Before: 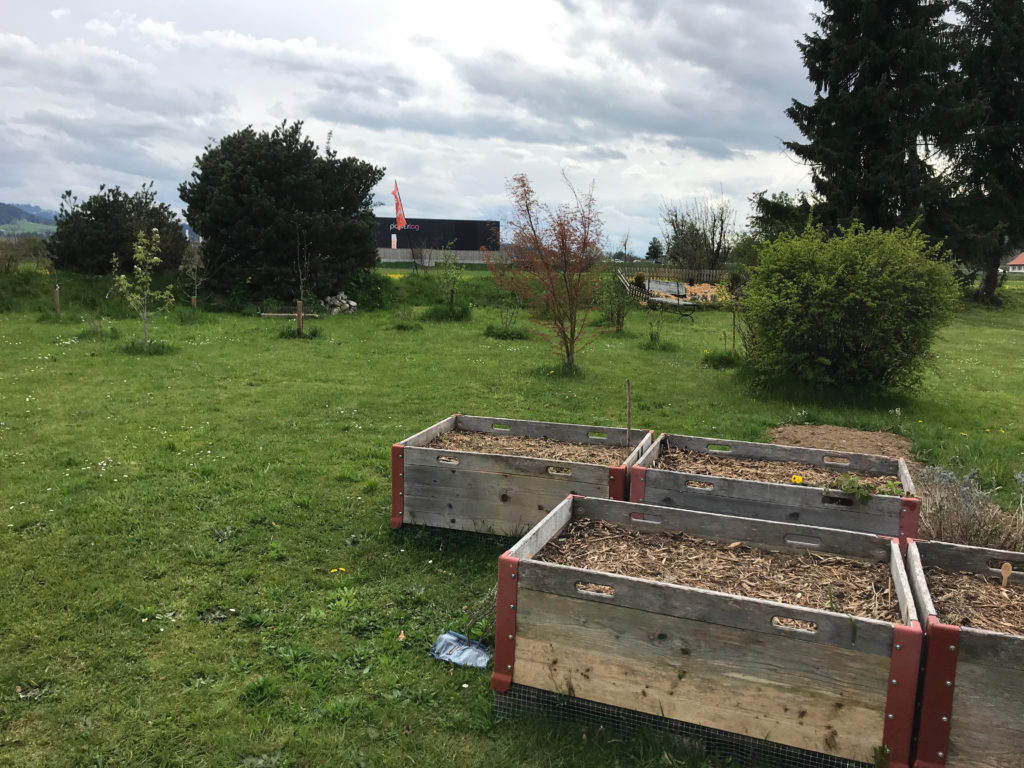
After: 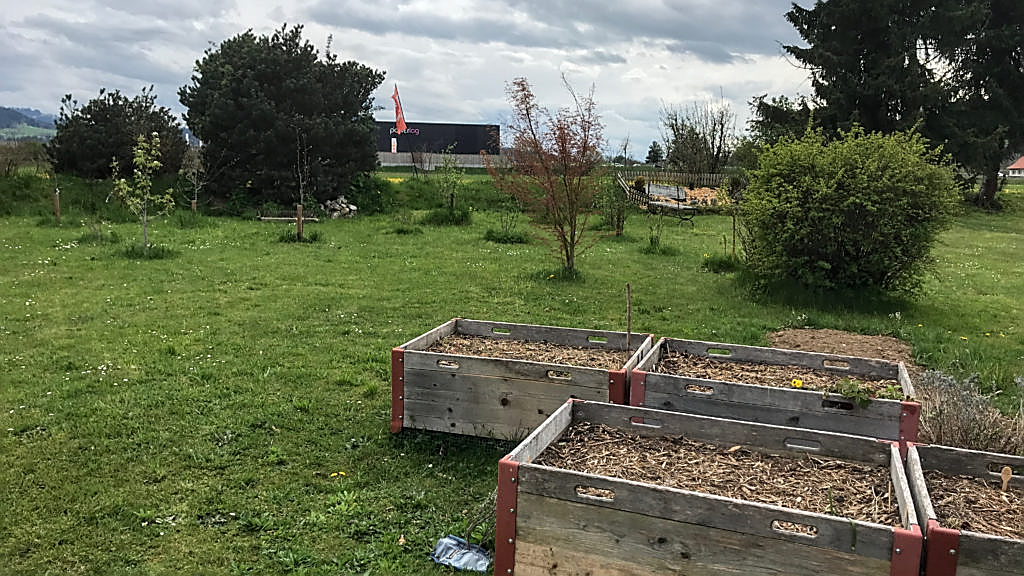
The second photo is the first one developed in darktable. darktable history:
sharpen: radius 1.4, amount 1.25, threshold 0.7
local contrast: on, module defaults
crop and rotate: top 12.5%, bottom 12.5%
